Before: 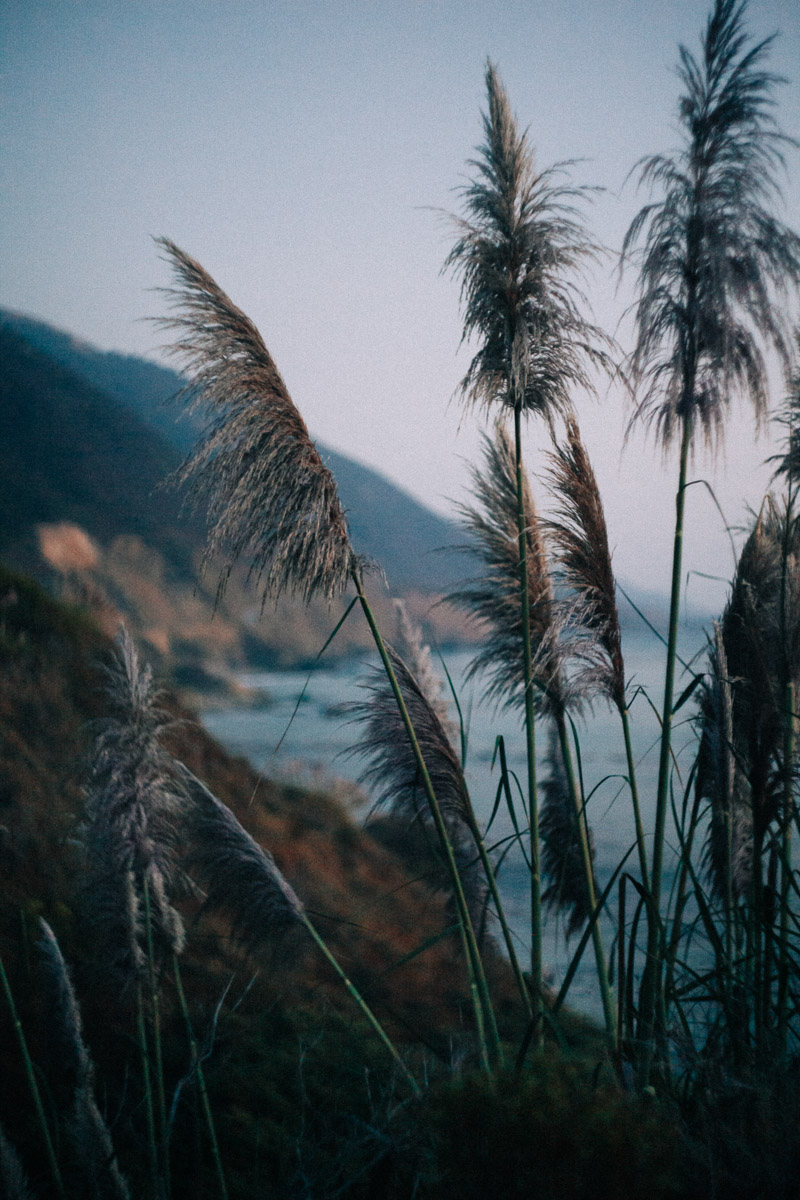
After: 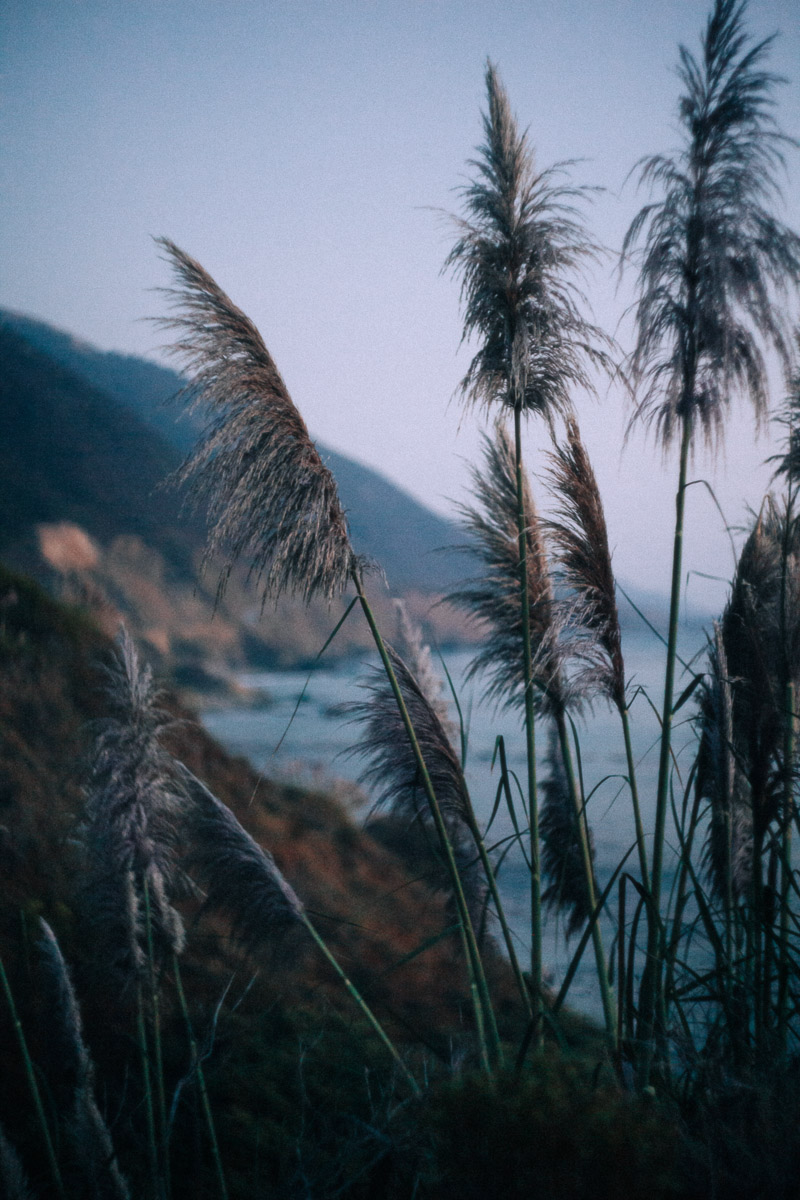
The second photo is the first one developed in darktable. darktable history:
color calibration: illuminant as shot in camera, x 0.358, y 0.373, temperature 4628.91 K
soften: size 10%, saturation 50%, brightness 0.2 EV, mix 10%
